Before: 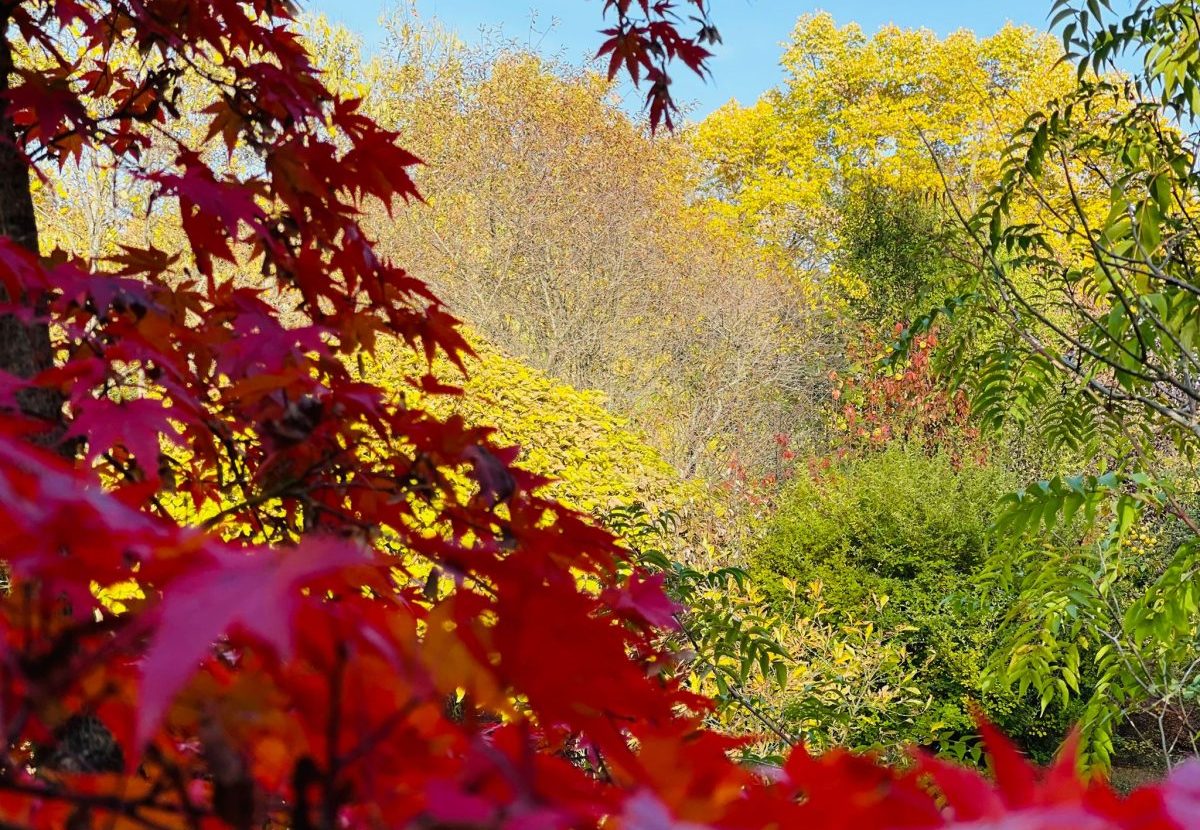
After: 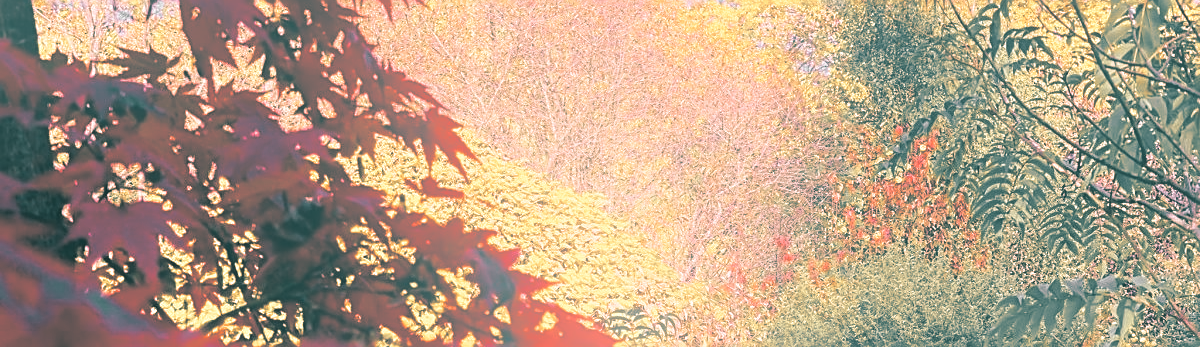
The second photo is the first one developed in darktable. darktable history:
color zones: curves: ch0 [(0, 0.447) (0.184, 0.543) (0.323, 0.476) (0.429, 0.445) (0.571, 0.443) (0.714, 0.451) (0.857, 0.452) (1, 0.447)]; ch1 [(0, 0.464) (0.176, 0.46) (0.287, 0.177) (0.429, 0.002) (0.571, 0) (0.714, 0) (0.857, 0) (1, 0.464)], mix 20%
crop and rotate: top 23.84%, bottom 34.294%
white balance: red 1.188, blue 1.11
sharpen: on, module defaults
split-toning: shadows › hue 183.6°, shadows › saturation 0.52, highlights › hue 0°, highlights › saturation 0
exposure: black level correction -0.014, exposure -0.193 EV, compensate highlight preservation false
bloom: threshold 82.5%, strength 16.25%
